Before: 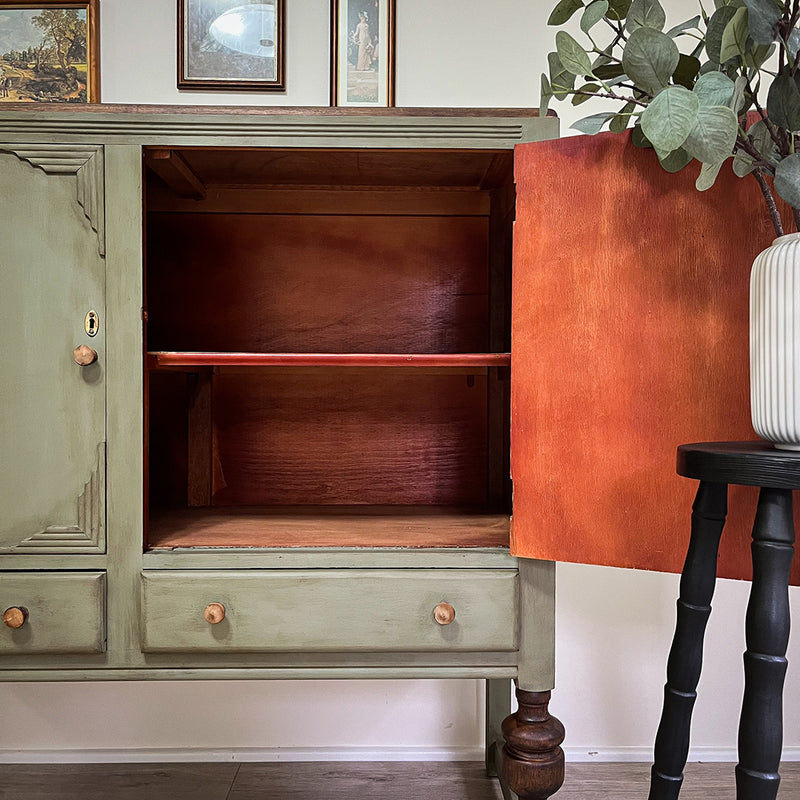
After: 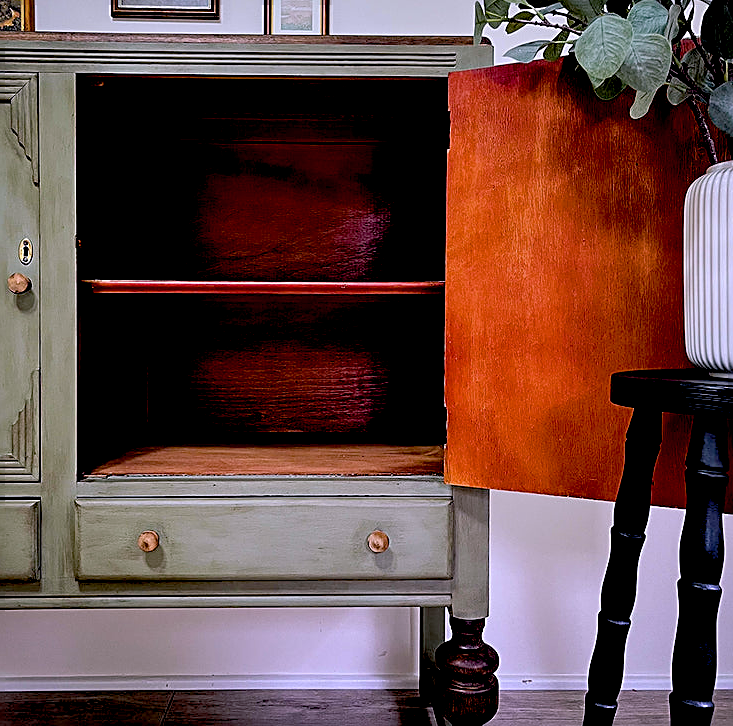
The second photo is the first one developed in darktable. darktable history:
crop and rotate: left 8.262%, top 9.226%
exposure: black level correction 0.046, exposure -0.228 EV, compensate highlight preservation false
white balance: red 0.967, blue 1.119, emerald 0.756
sharpen: on, module defaults
color balance rgb: shadows lift › chroma 2%, shadows lift › hue 217.2°, power › chroma 0.25%, power › hue 60°, highlights gain › chroma 1.5%, highlights gain › hue 309.6°, global offset › luminance -0.25%, perceptual saturation grading › global saturation 15%, global vibrance 15%
